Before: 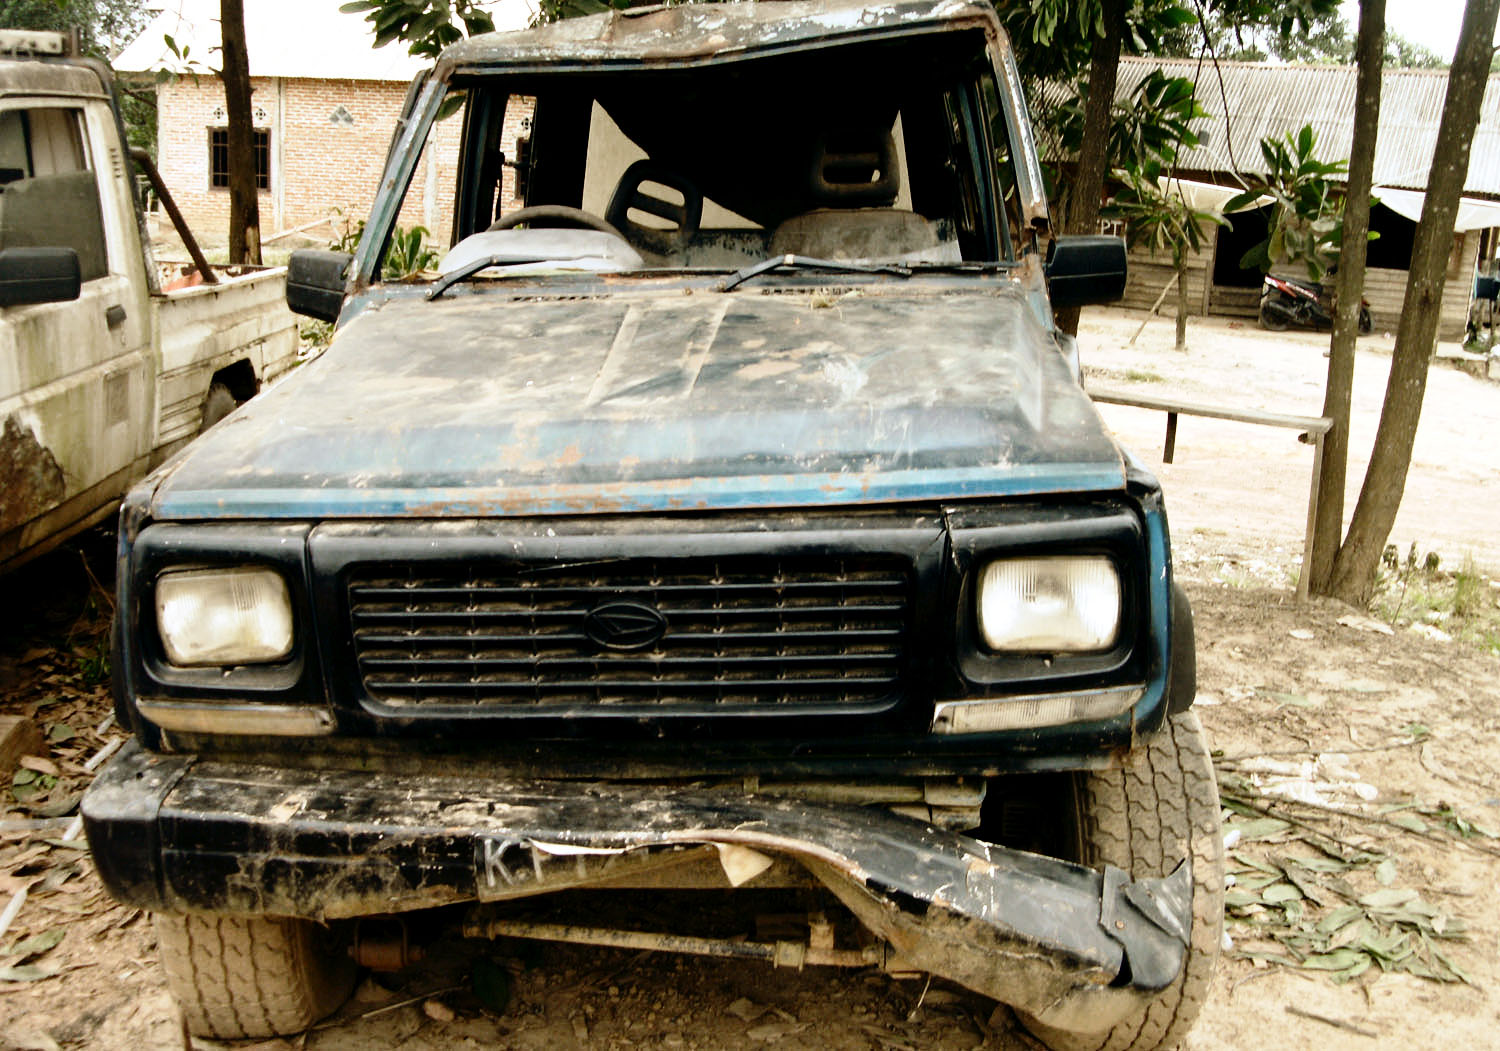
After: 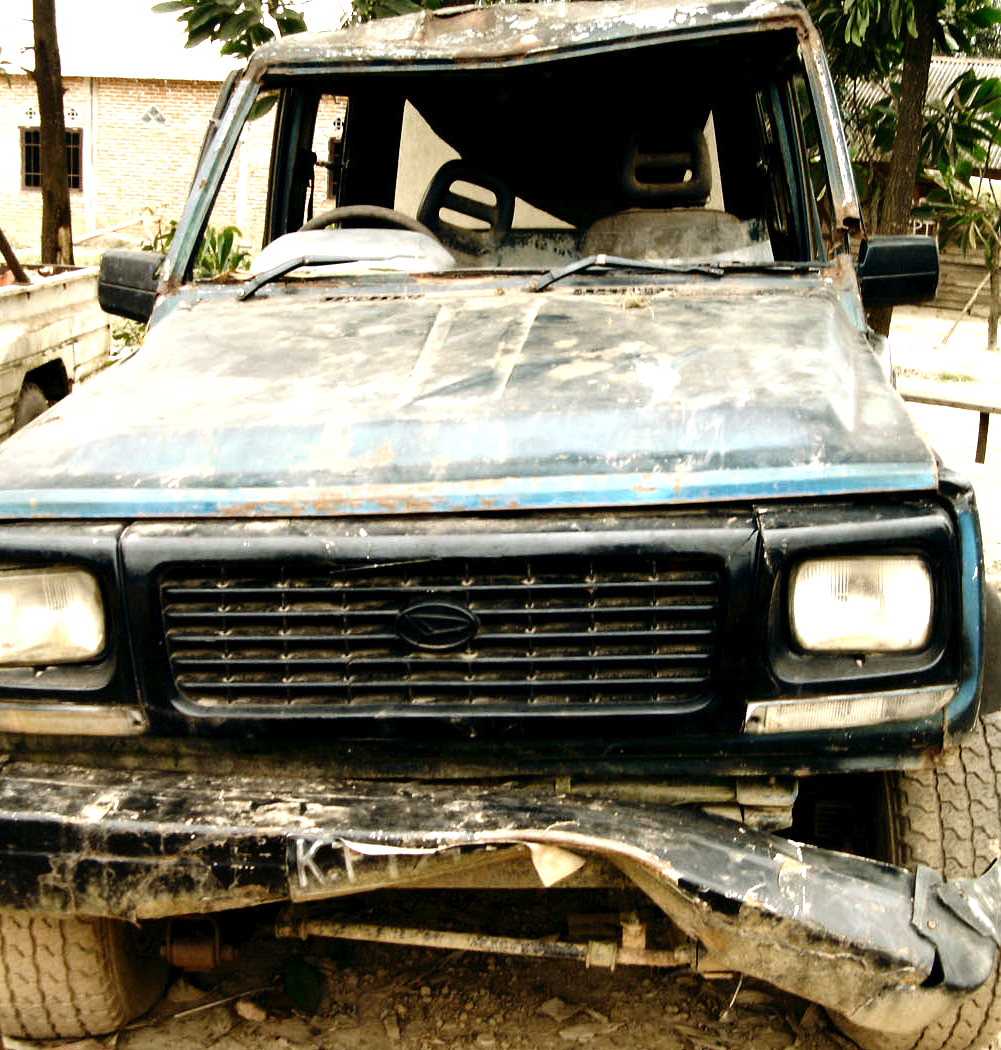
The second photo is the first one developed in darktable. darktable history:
crop and rotate: left 12.547%, right 20.713%
exposure: exposure 0.519 EV, compensate exposure bias true, compensate highlight preservation false
tone equalizer: mask exposure compensation -0.5 EV
